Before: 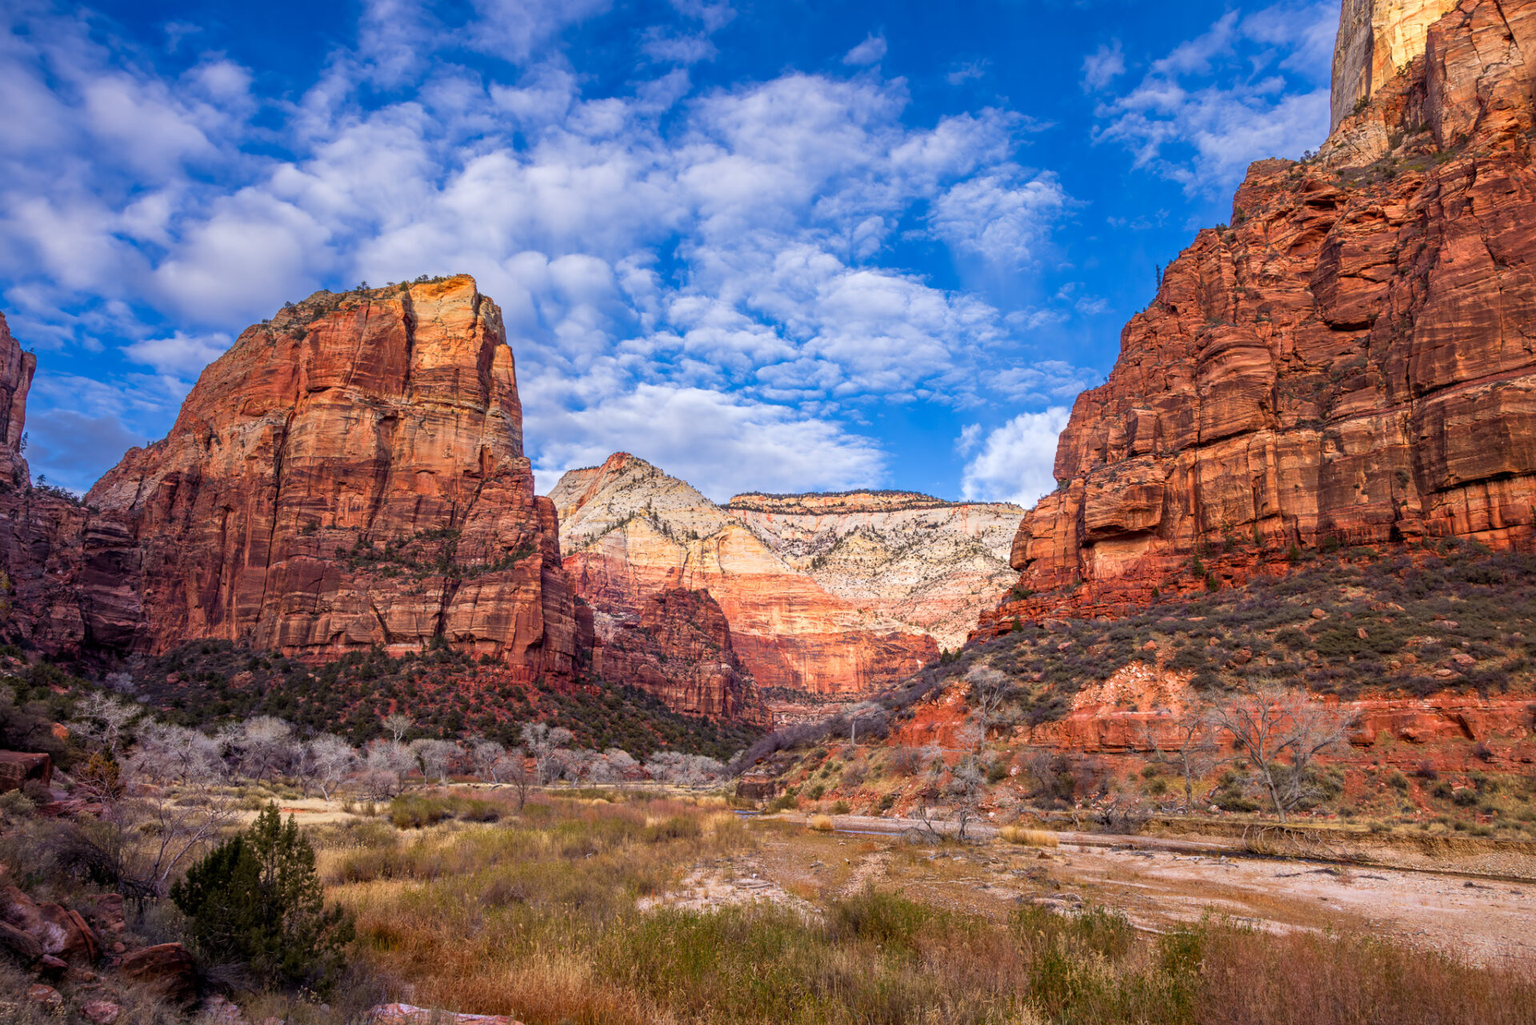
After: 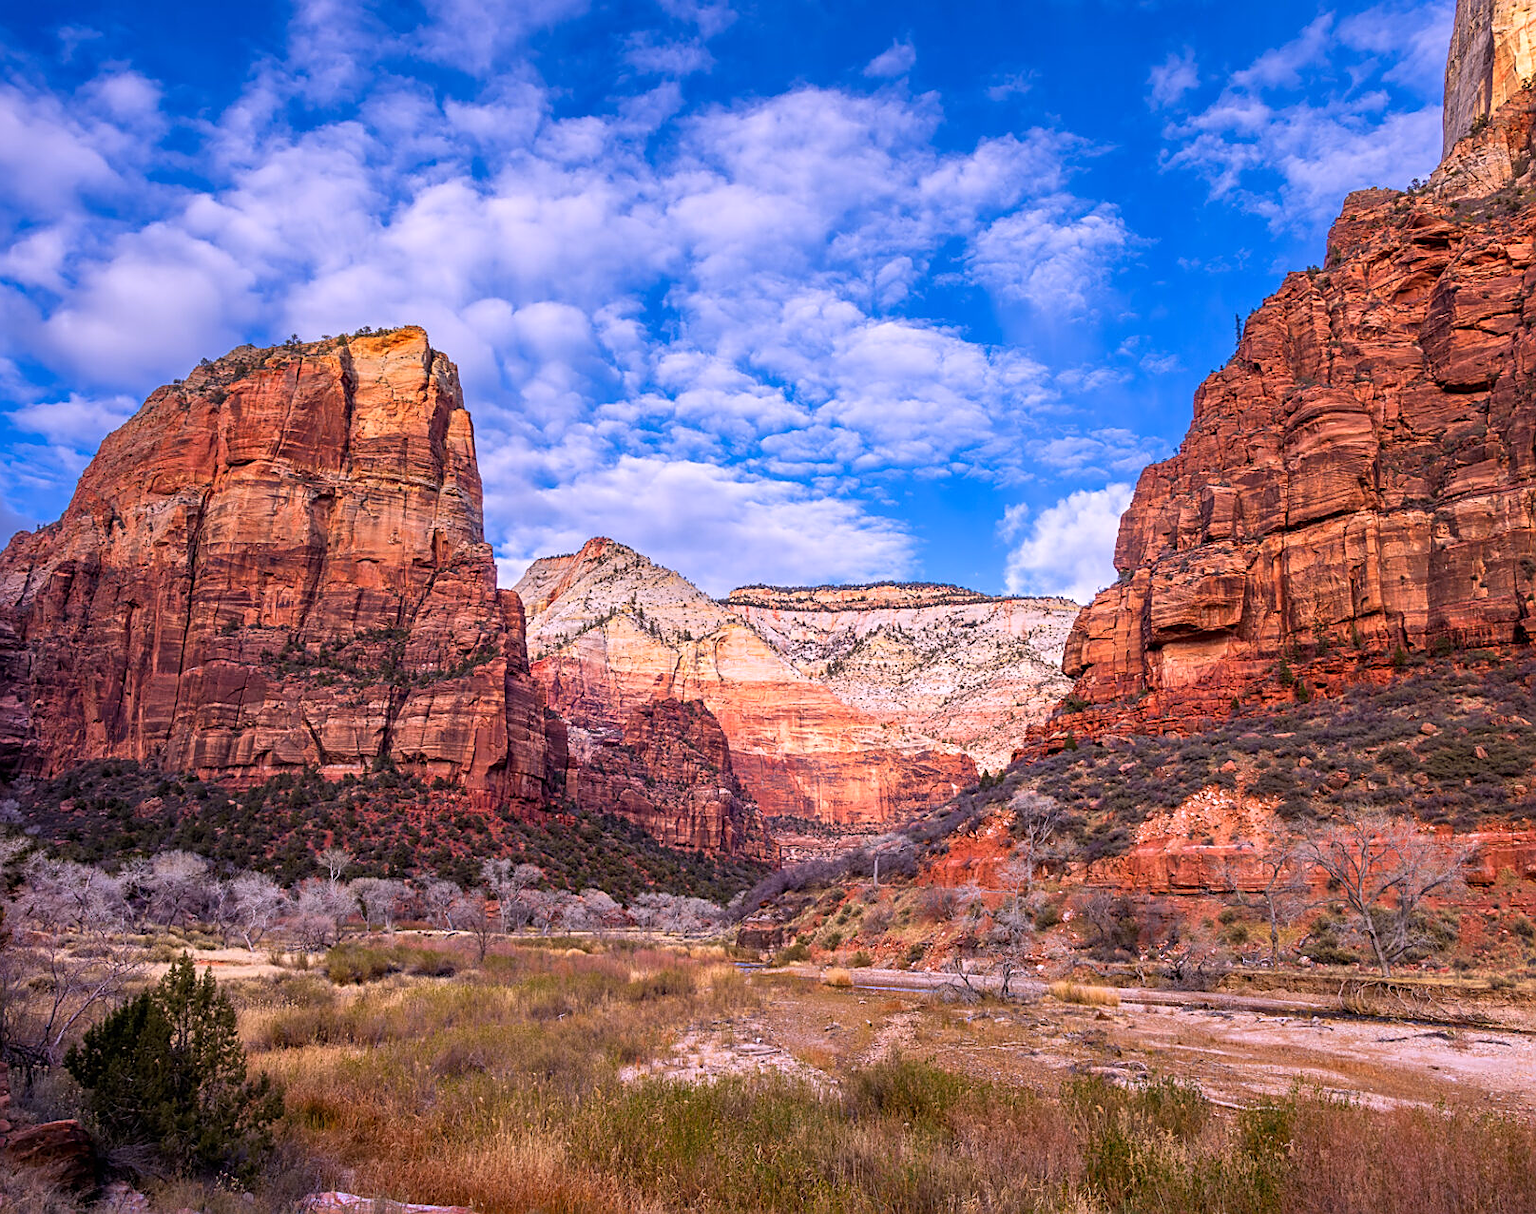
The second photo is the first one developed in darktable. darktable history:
crop: left 7.598%, right 7.873%
sharpen: on, module defaults
white balance: red 1.066, blue 1.119
